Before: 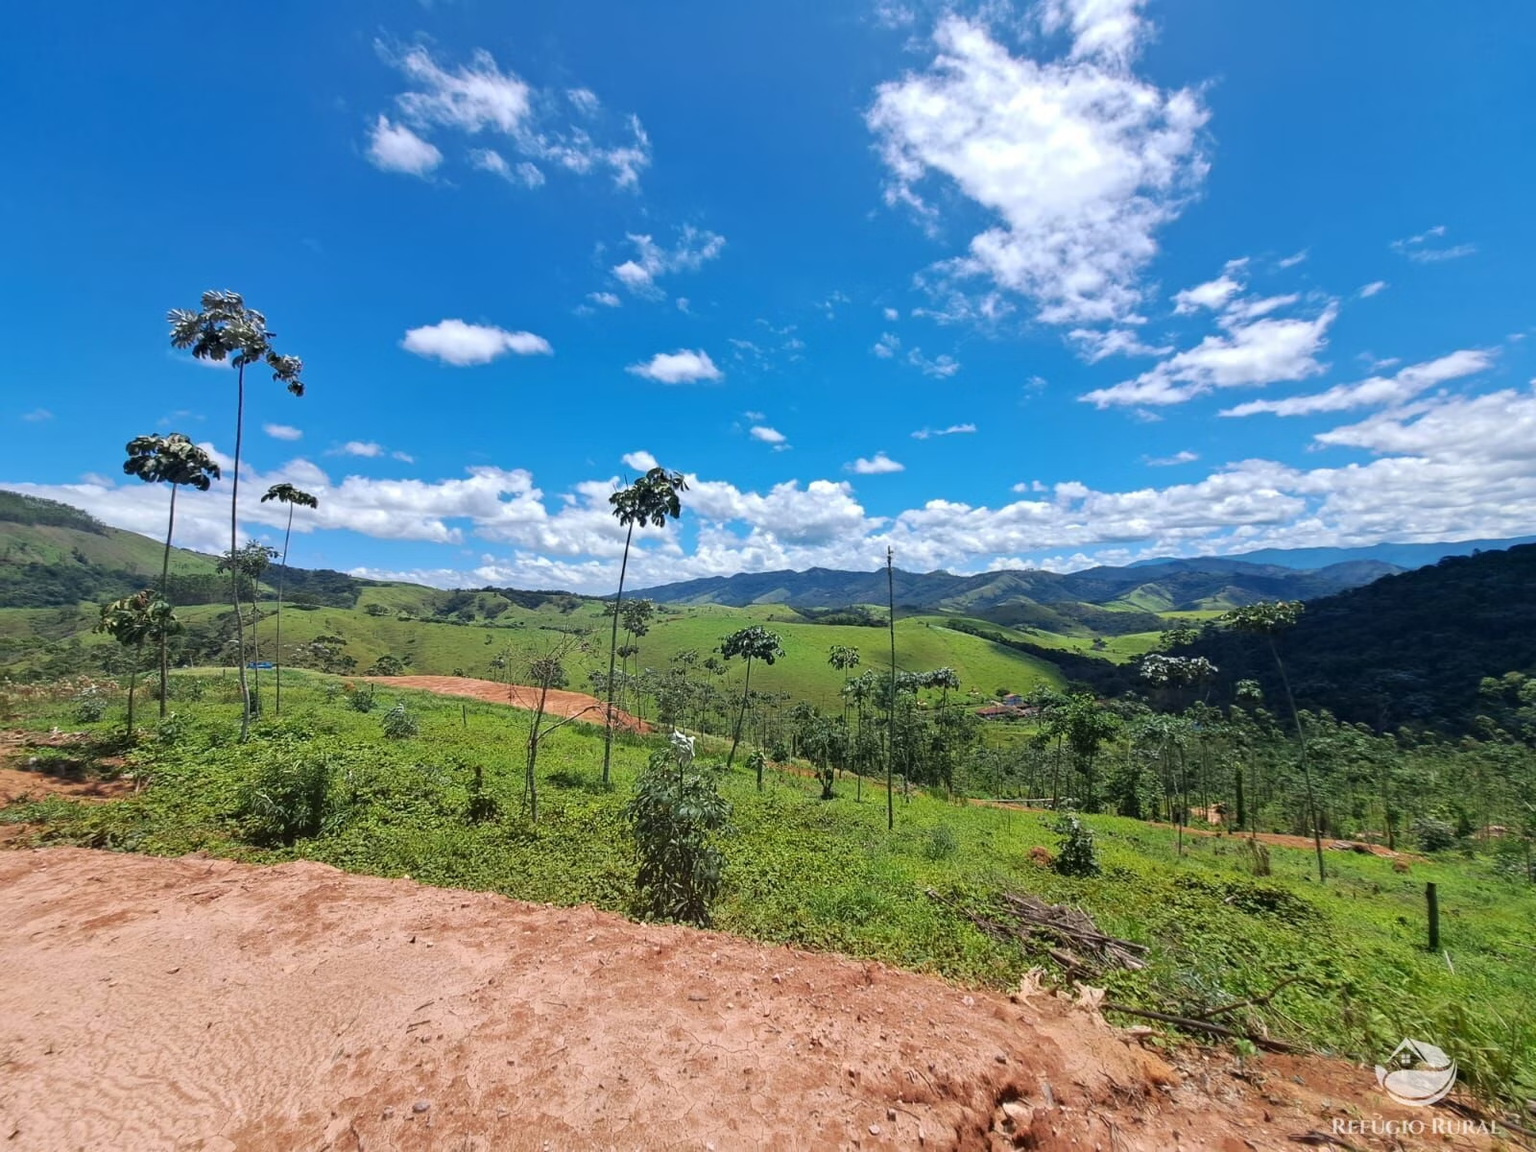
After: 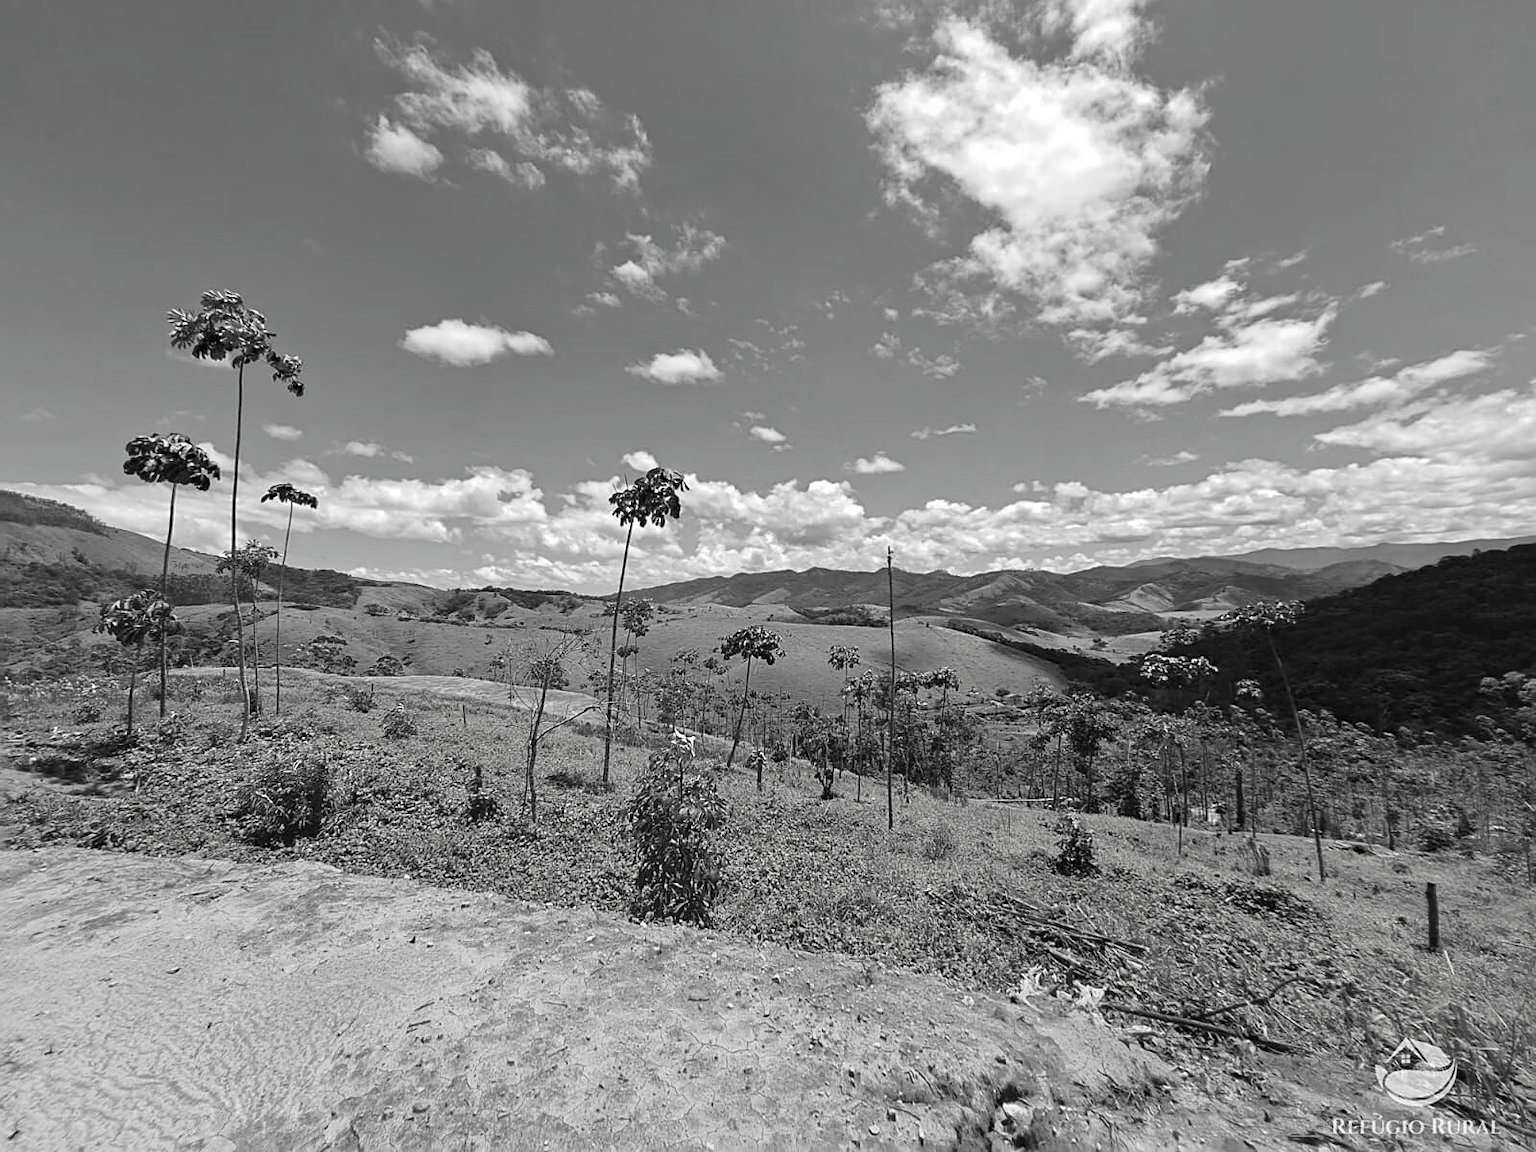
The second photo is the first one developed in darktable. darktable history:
contrast brightness saturation: saturation -0.995
sharpen: on, module defaults
